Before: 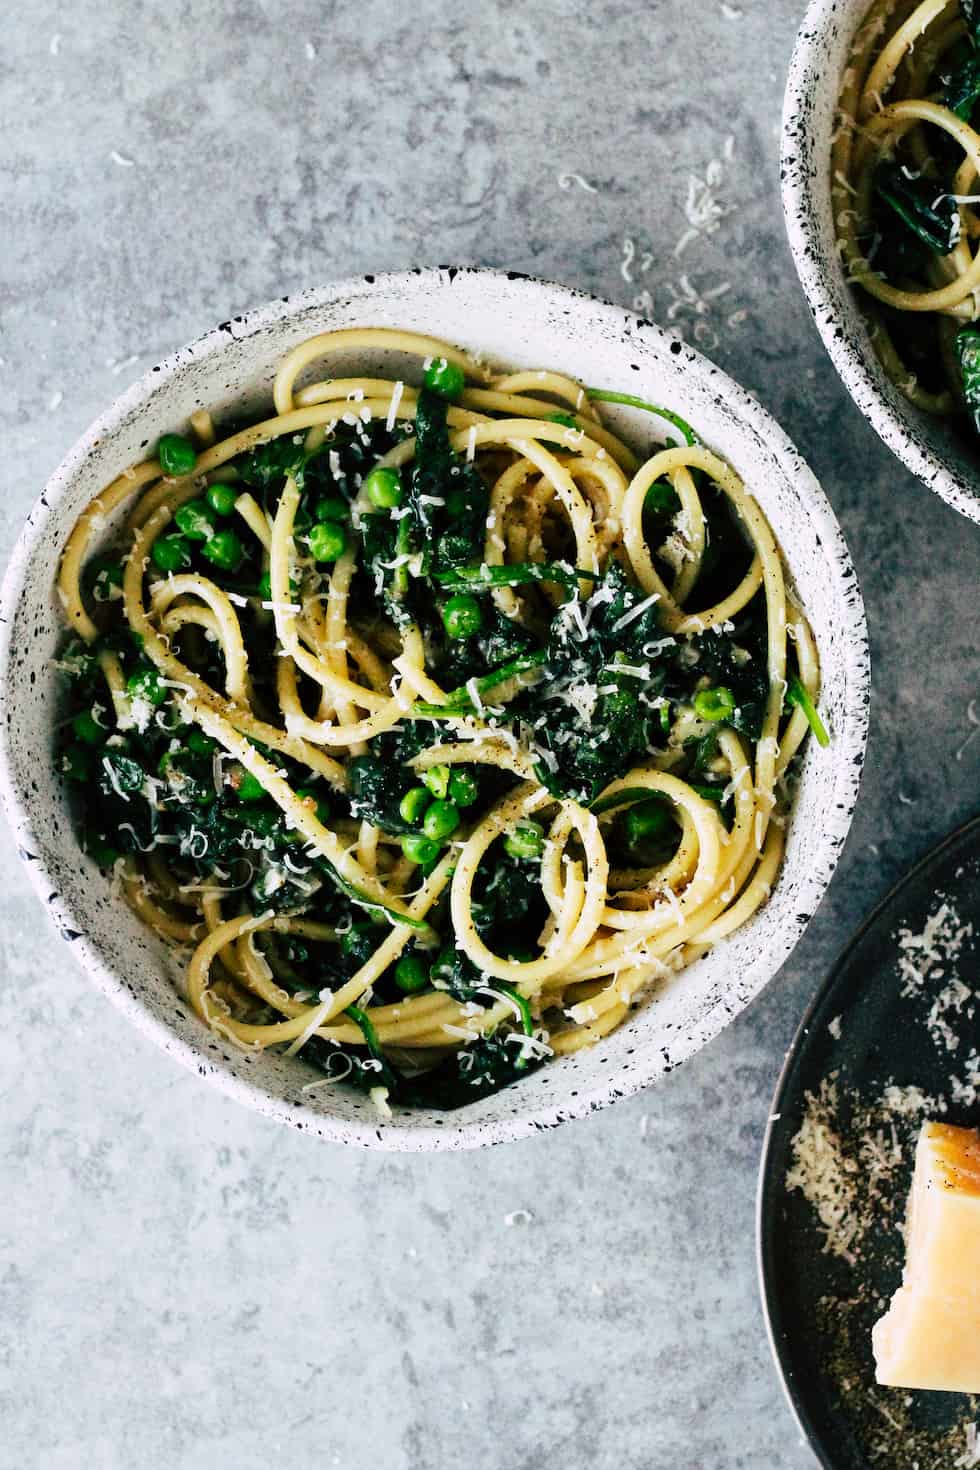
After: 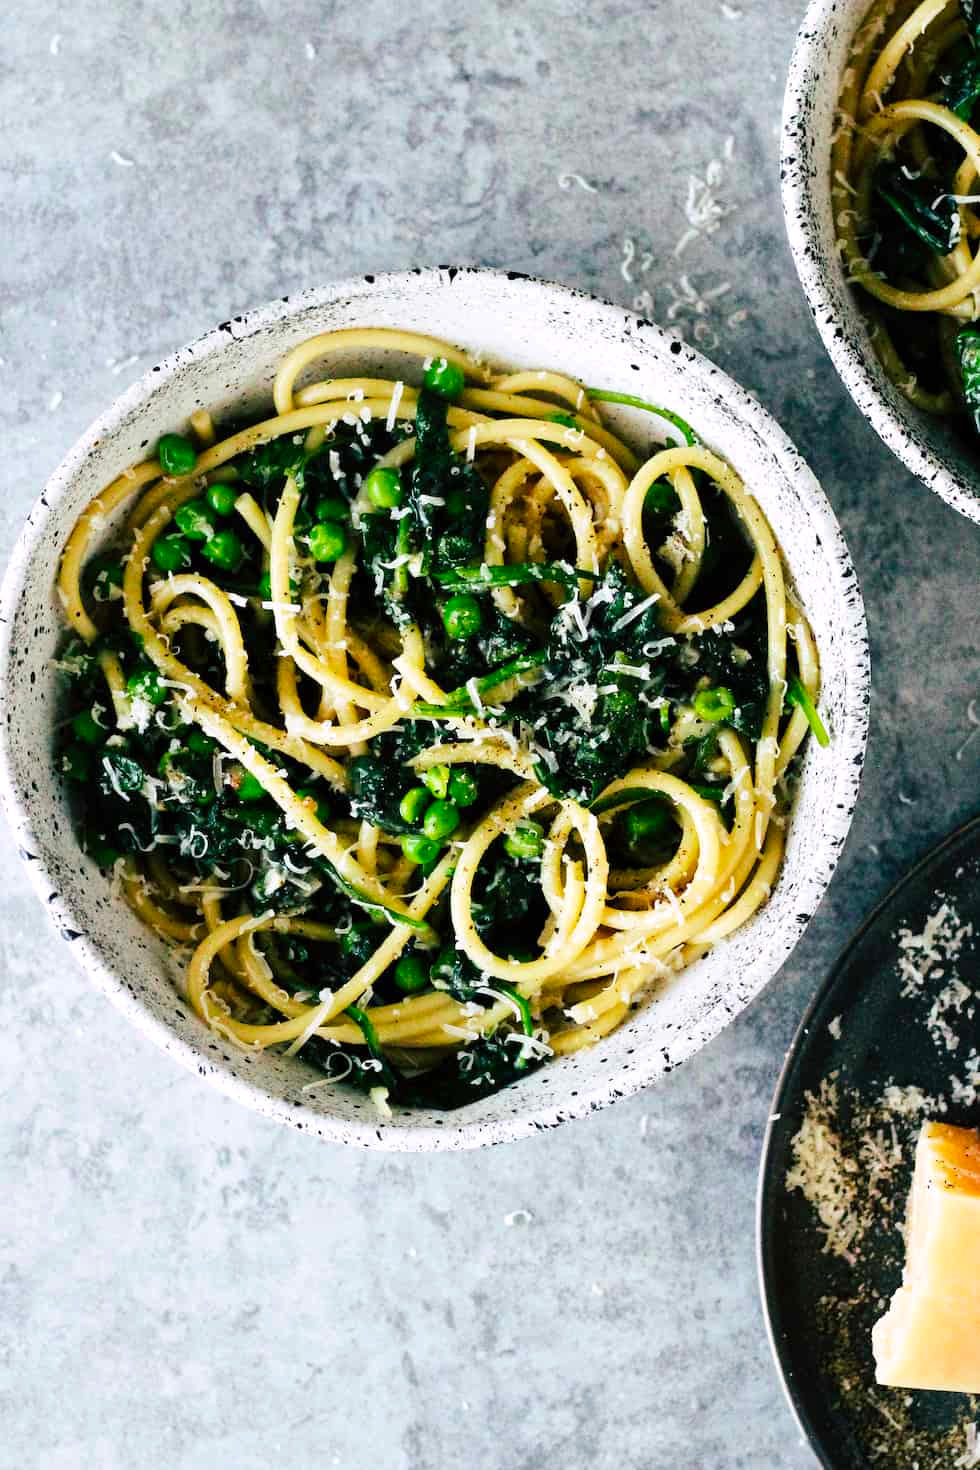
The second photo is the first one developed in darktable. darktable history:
color balance rgb: perceptual saturation grading › global saturation 0.92%, perceptual brilliance grading › mid-tones 9.469%, perceptual brilliance grading › shadows 15.219%, global vibrance 26.797%, contrast 6.658%
